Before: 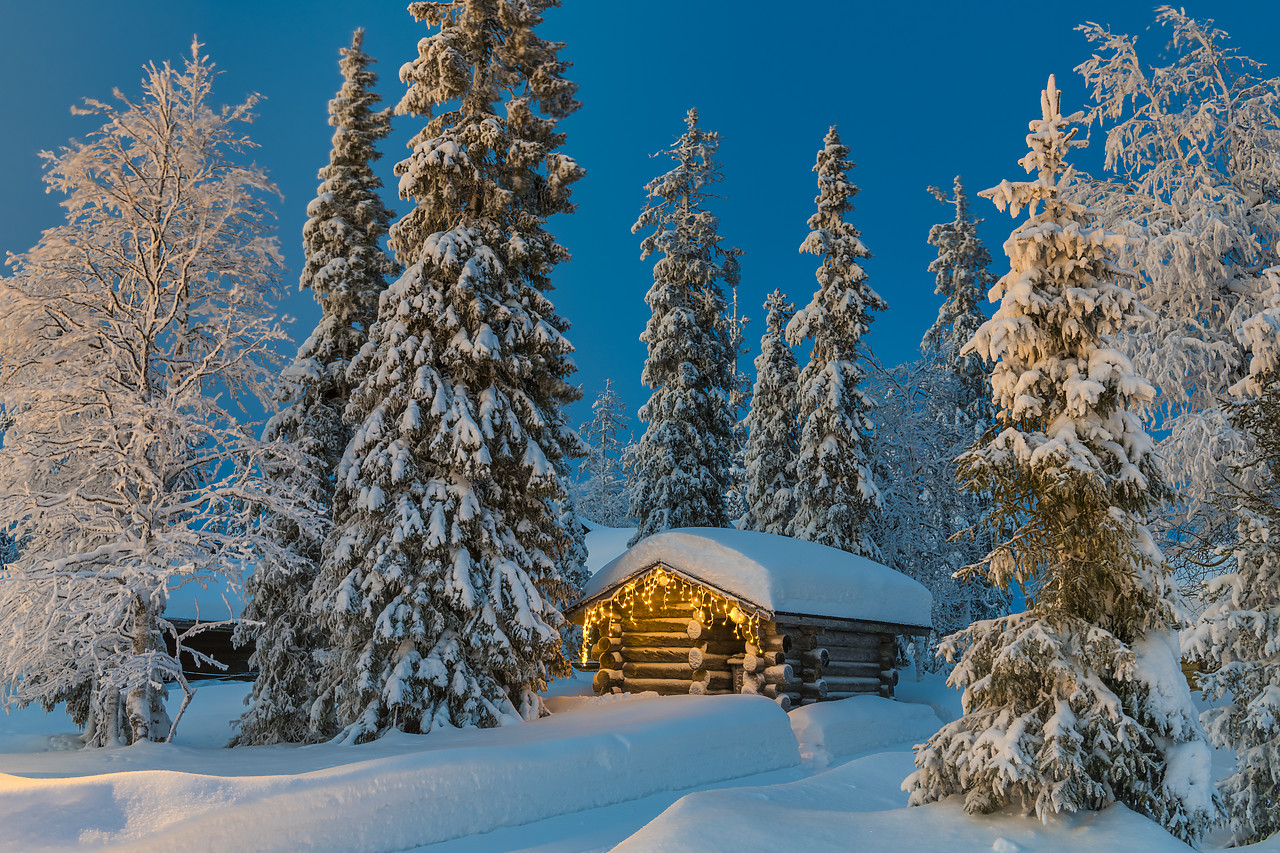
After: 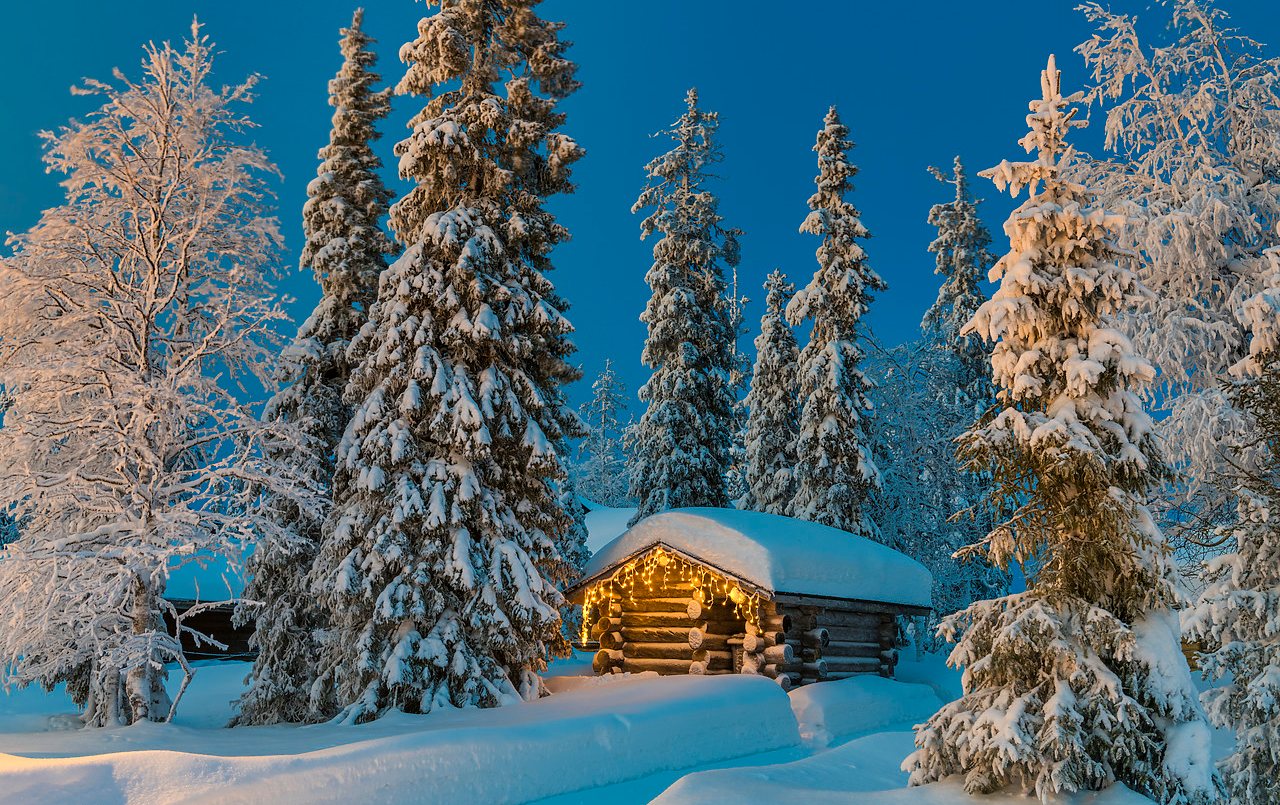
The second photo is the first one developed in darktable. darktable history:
crop and rotate: top 2.352%, bottom 3.25%
contrast equalizer: y [[0.502, 0.505, 0.512, 0.529, 0.564, 0.588], [0.5 ×6], [0.502, 0.505, 0.512, 0.529, 0.564, 0.588], [0, 0.001, 0.001, 0.004, 0.008, 0.011], [0, 0.001, 0.001, 0.004, 0.008, 0.011]], mix 0.154
